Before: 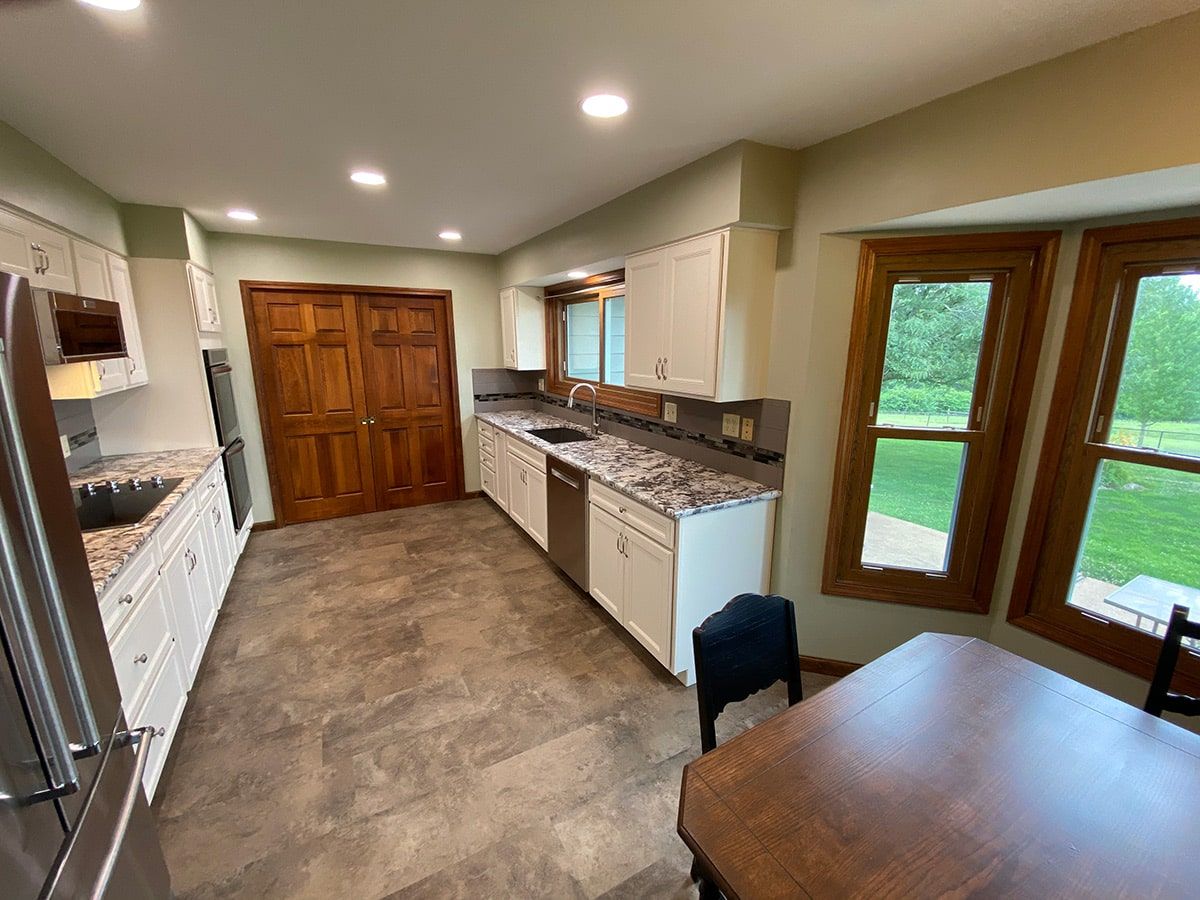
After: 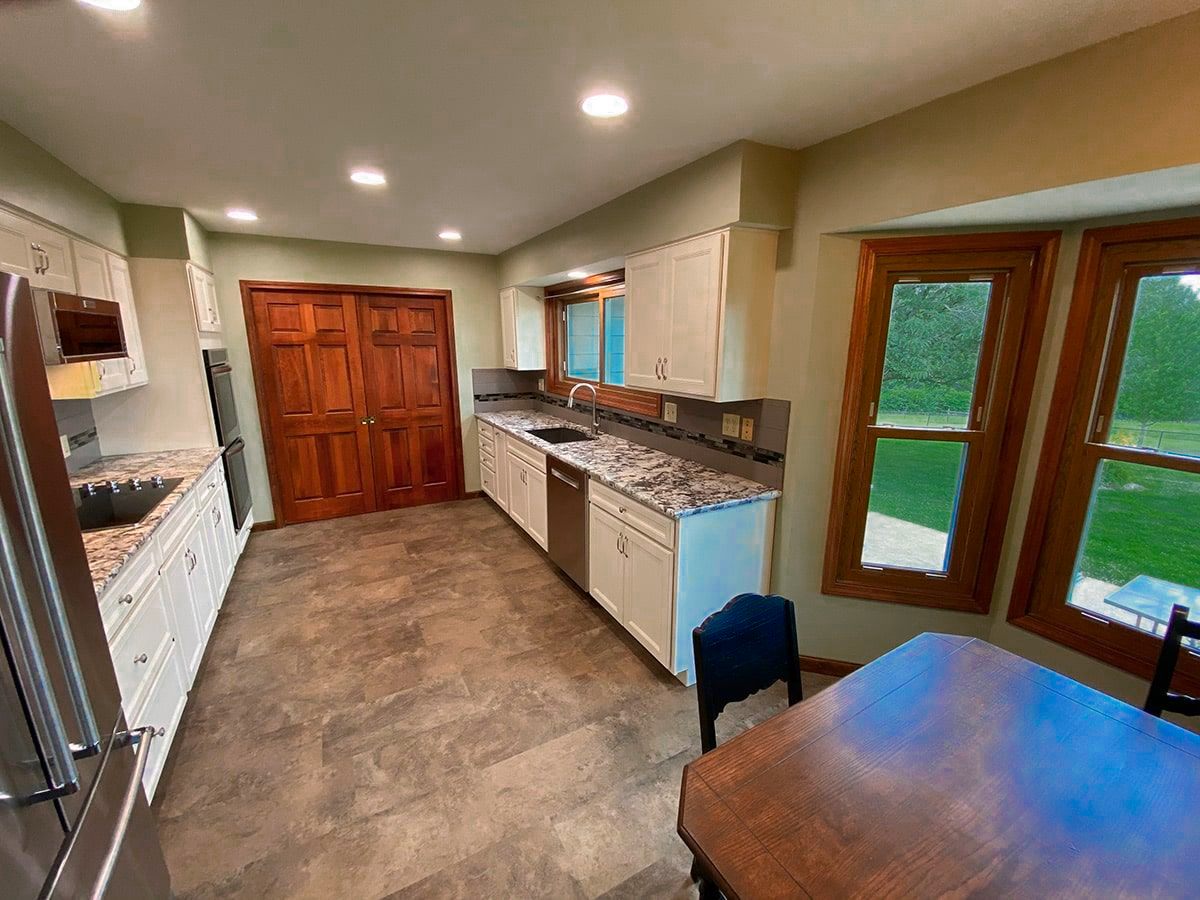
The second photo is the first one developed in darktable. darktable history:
color zones: curves: ch0 [(0, 0.553) (0.123, 0.58) (0.23, 0.419) (0.468, 0.155) (0.605, 0.132) (0.723, 0.063) (0.833, 0.172) (0.921, 0.468)]; ch1 [(0.025, 0.645) (0.229, 0.584) (0.326, 0.551) (0.537, 0.446) (0.599, 0.911) (0.708, 1) (0.805, 0.944)]; ch2 [(0.086, 0.468) (0.254, 0.464) (0.638, 0.564) (0.702, 0.592) (0.768, 0.564)]
shadows and highlights: radius 264.75, soften with gaussian
